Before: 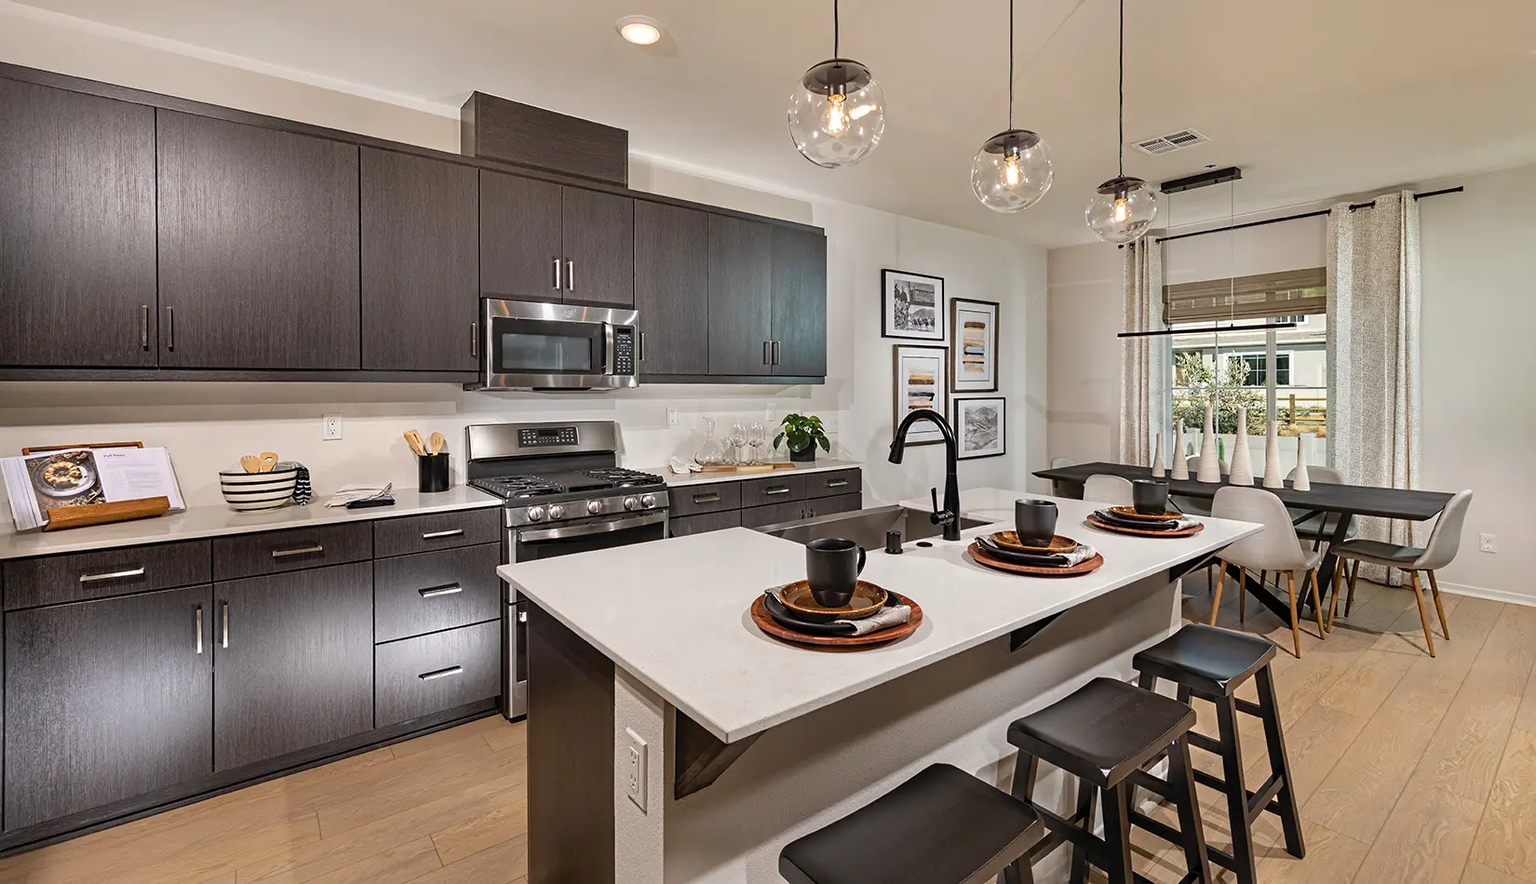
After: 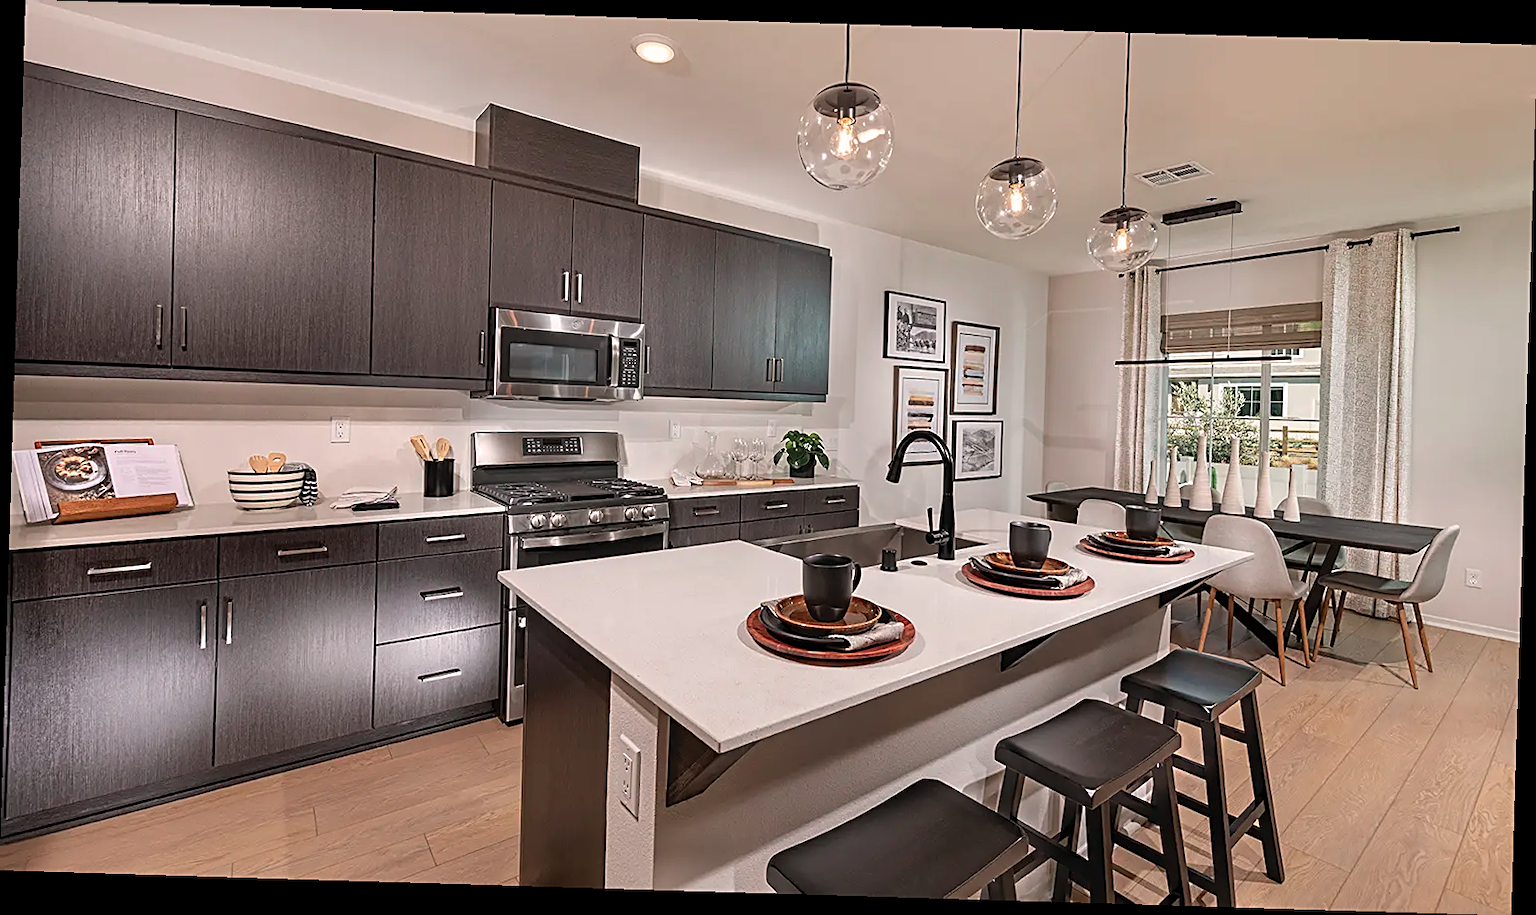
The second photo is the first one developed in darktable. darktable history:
sharpen: on, module defaults
color correction: highlights a* 3.22, highlights b* 1.93, saturation 1.19
rotate and perspective: rotation 1.72°, automatic cropping off
color contrast: blue-yellow contrast 0.7
